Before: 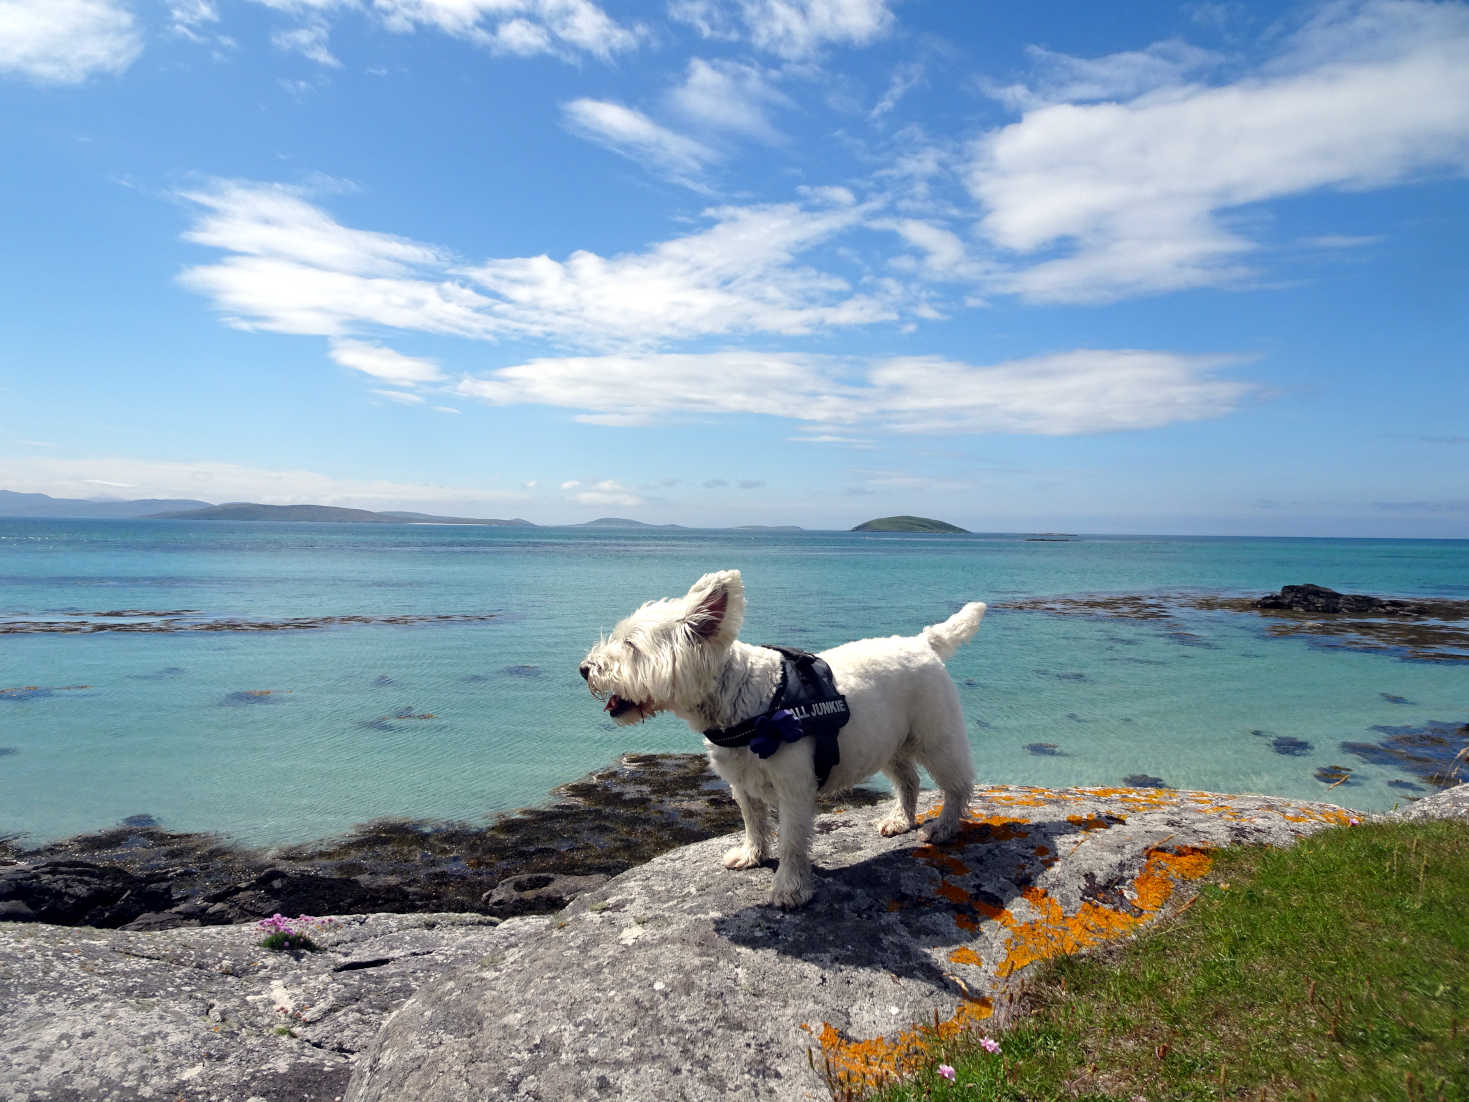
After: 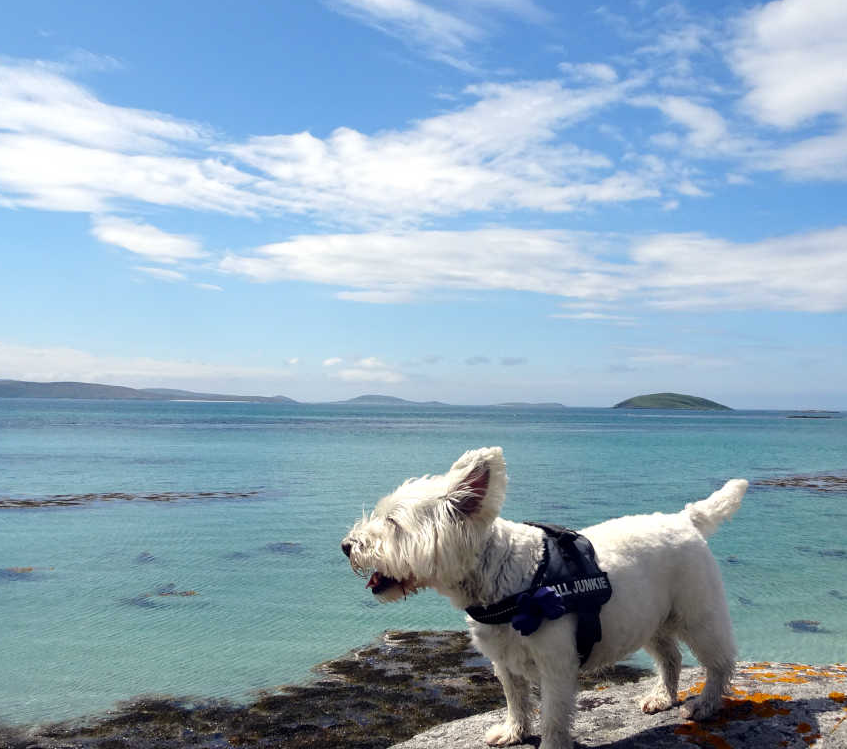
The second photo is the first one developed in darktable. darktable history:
crop: left 16.203%, top 11.226%, right 26.102%, bottom 20.736%
